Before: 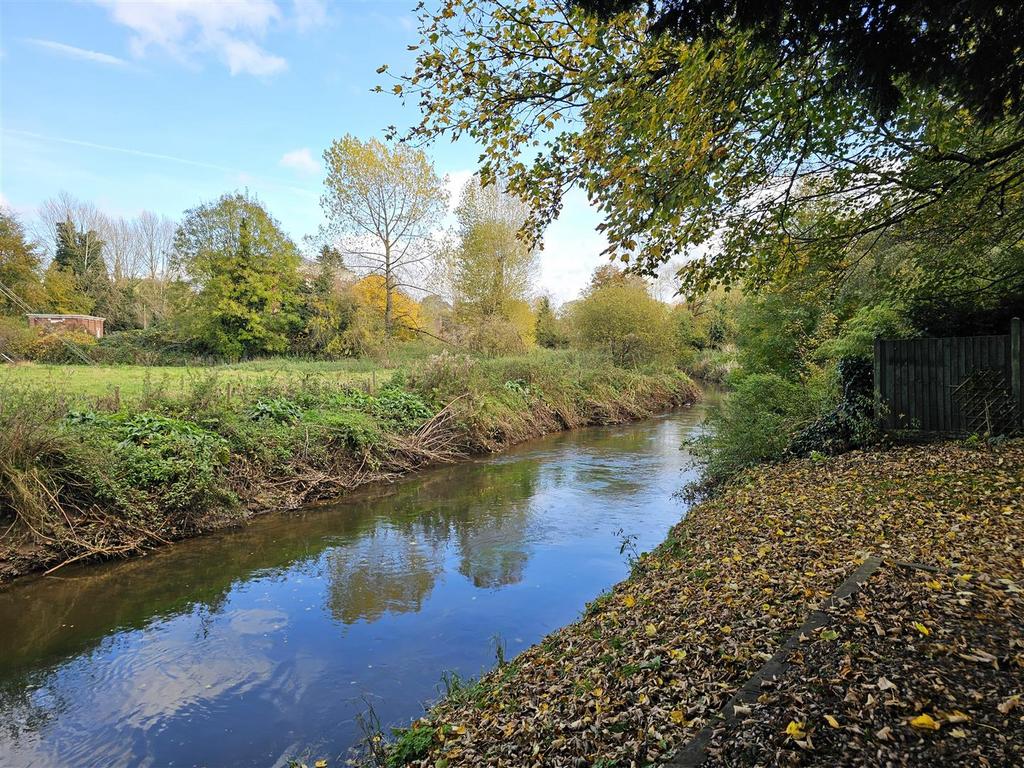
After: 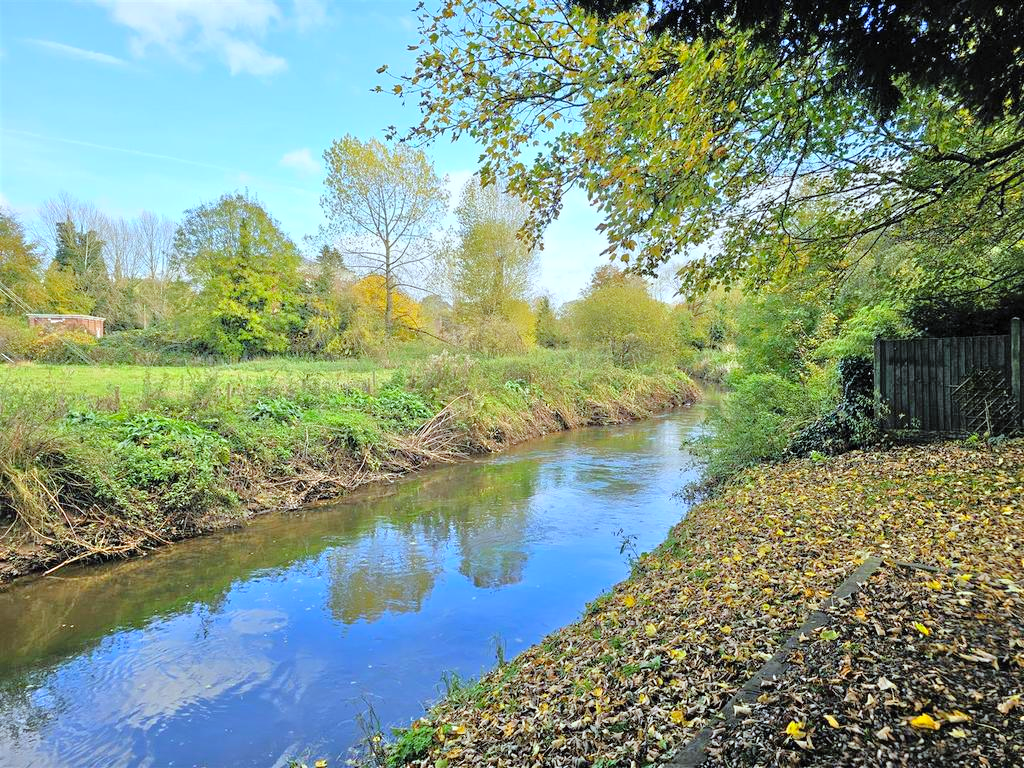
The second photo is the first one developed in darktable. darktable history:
contrast brightness saturation: brightness 0.09, saturation 0.19
tone equalizer: -7 EV 0.15 EV, -6 EV 0.6 EV, -5 EV 1.15 EV, -4 EV 1.33 EV, -3 EV 1.15 EV, -2 EV 0.6 EV, -1 EV 0.15 EV, mask exposure compensation -0.5 EV
white balance: red 0.925, blue 1.046
